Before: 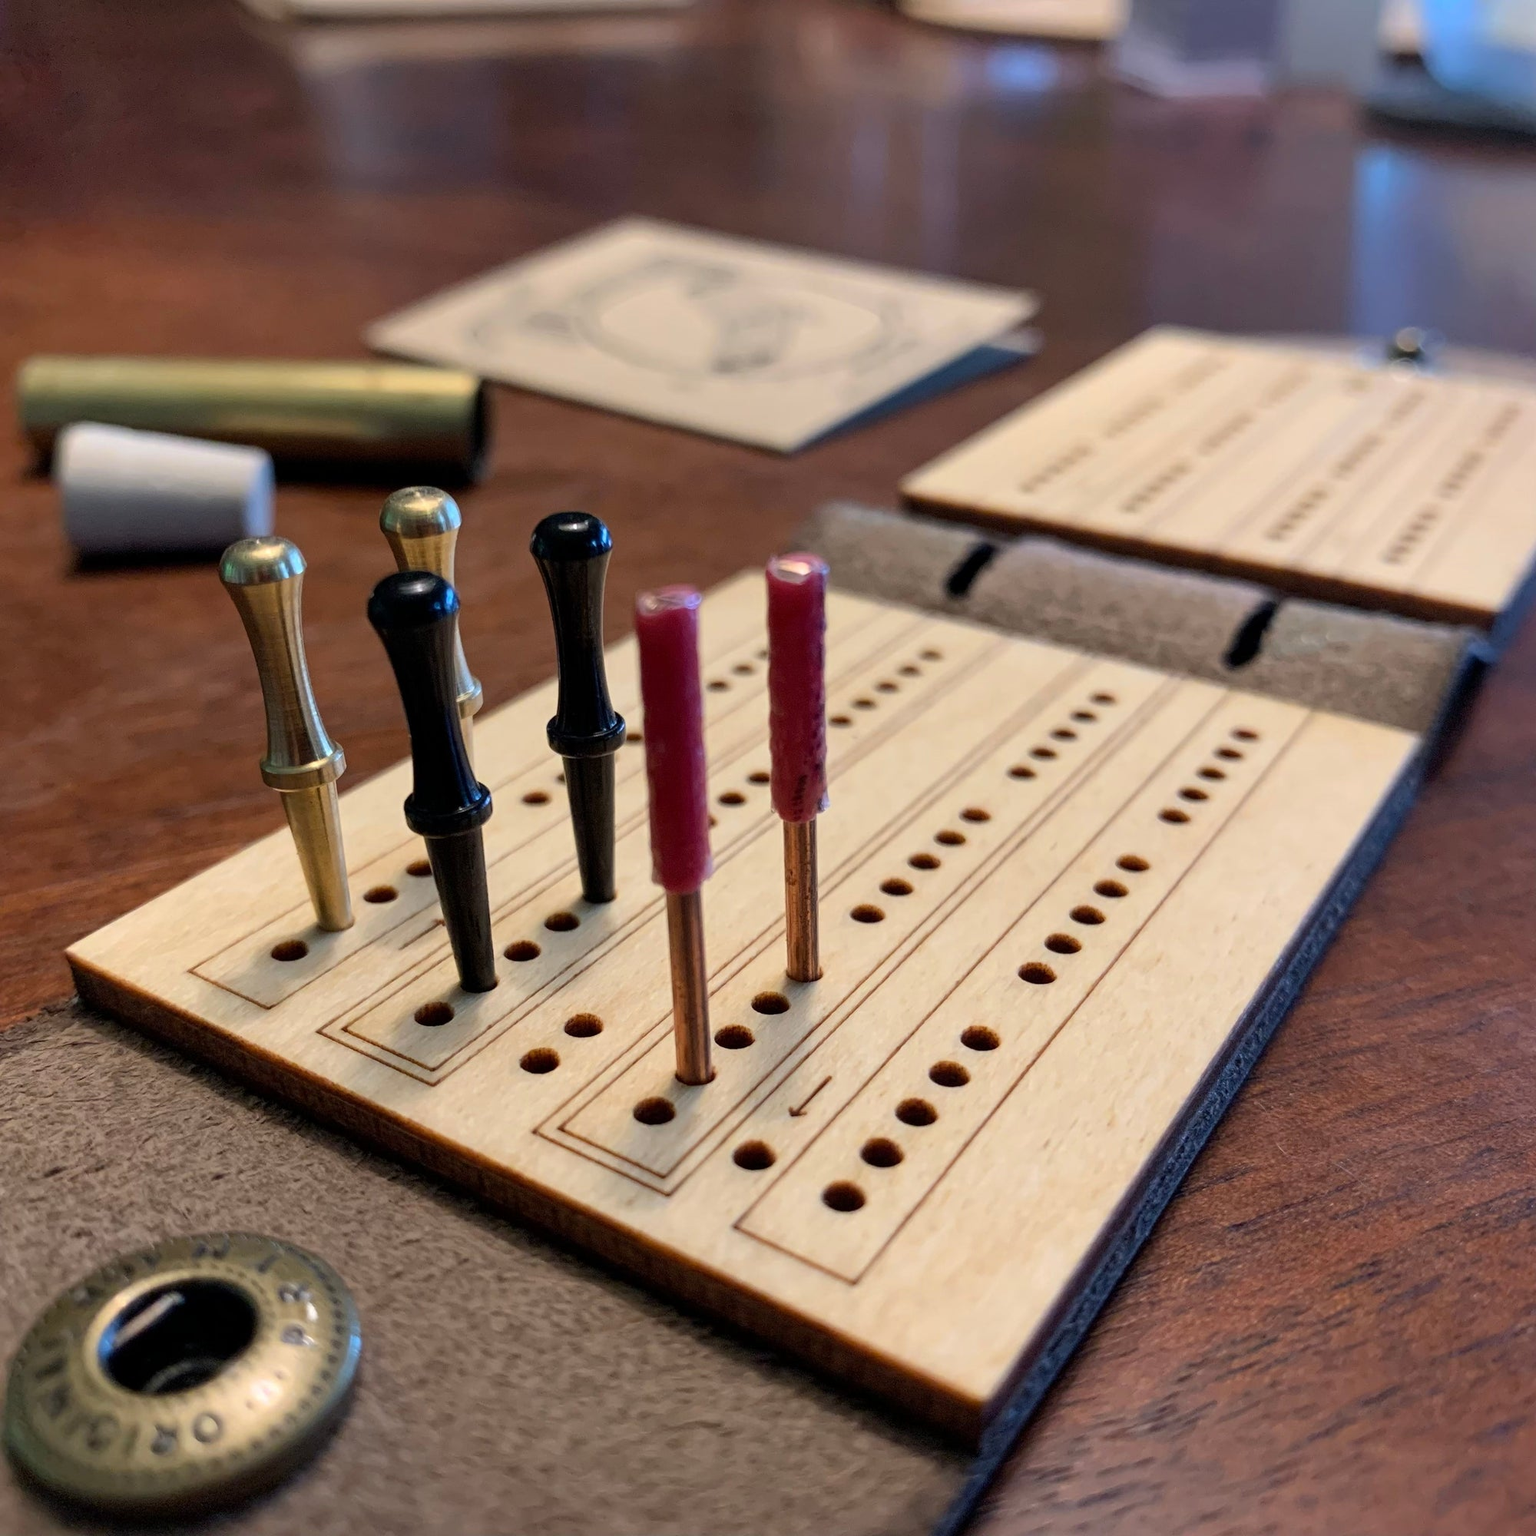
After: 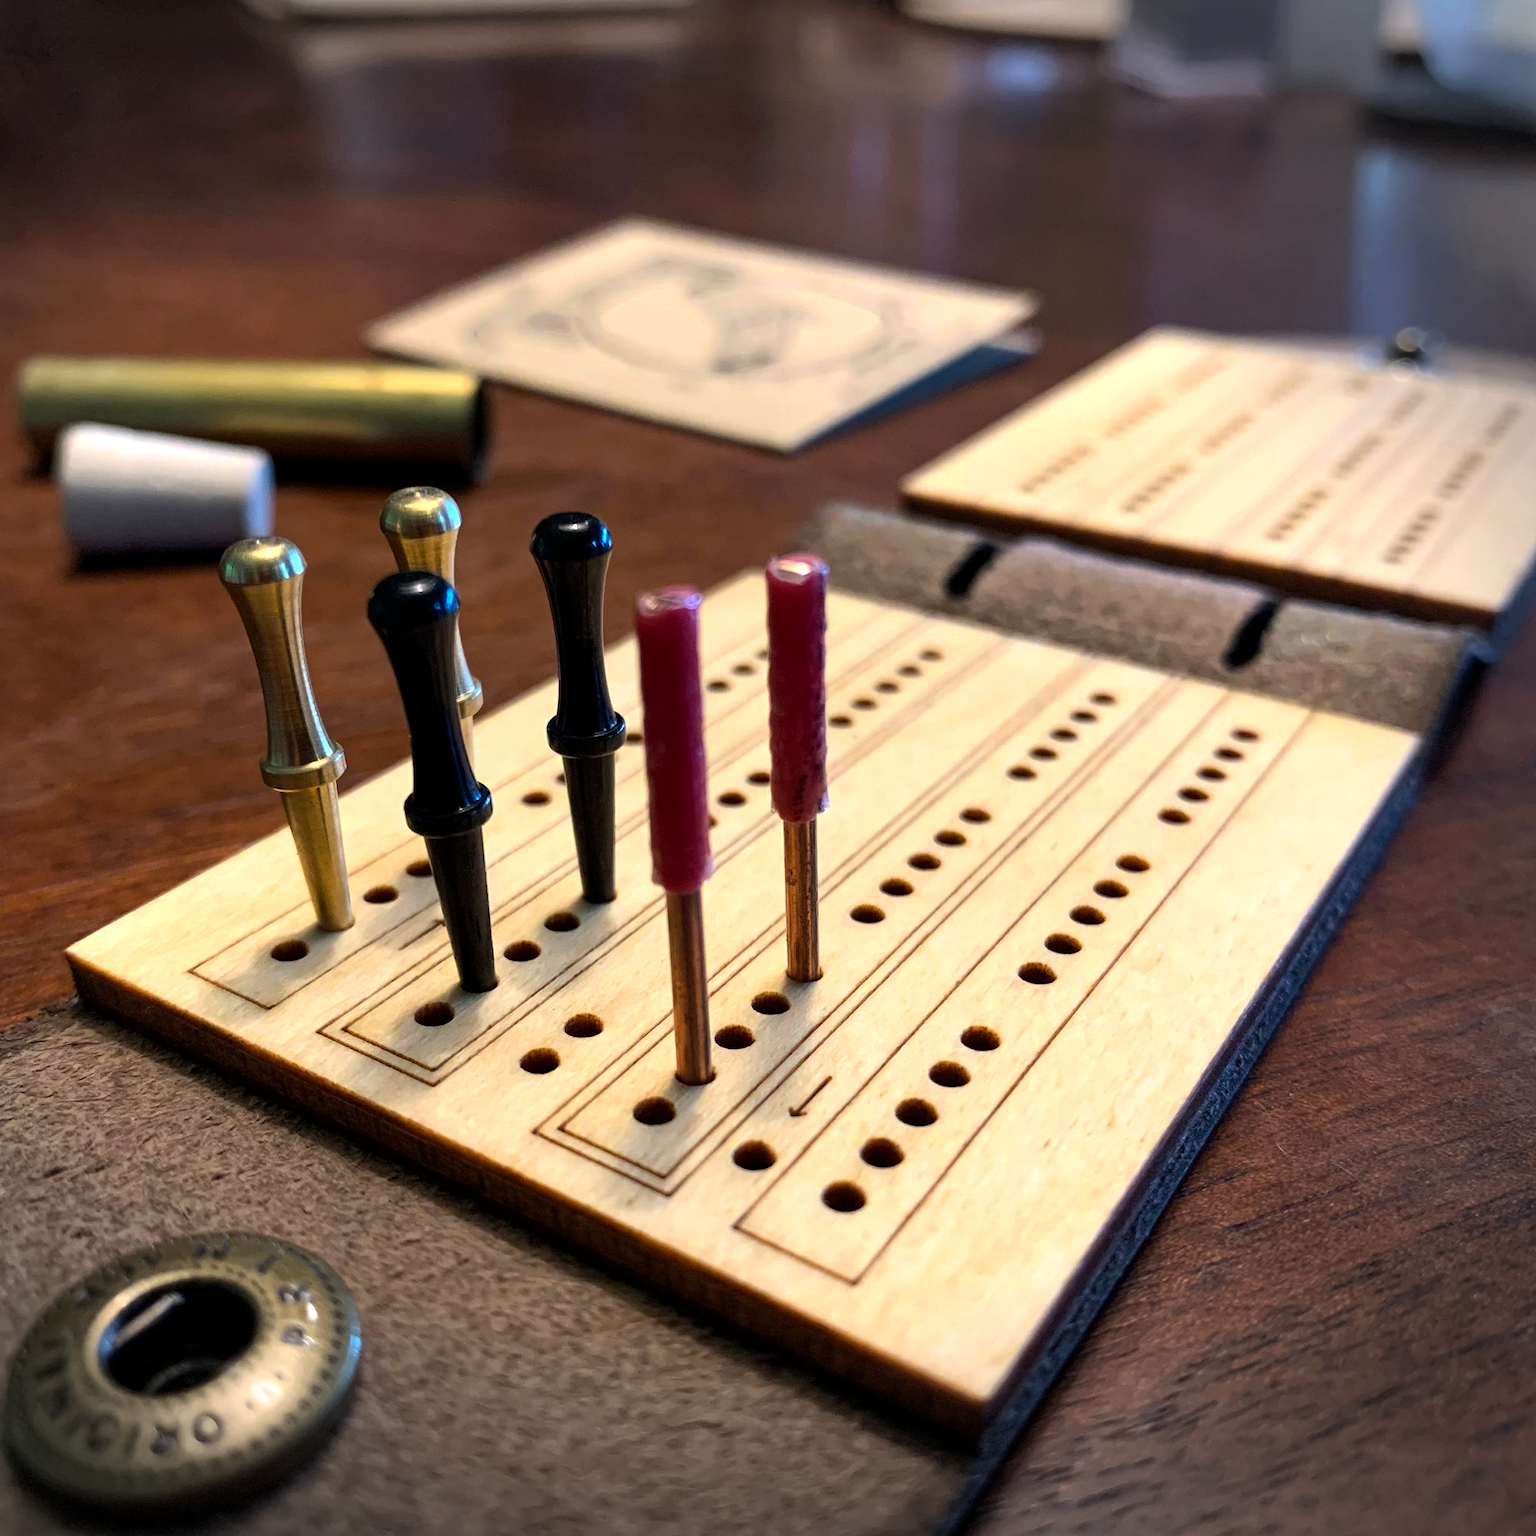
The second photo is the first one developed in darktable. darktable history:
vignetting: fall-off start 88.41%, fall-off radius 43.07%, center (-0.119, -0.003), width/height ratio 1.158
color balance rgb: linear chroma grading › global chroma 15.025%, perceptual saturation grading › global saturation 0.128%, perceptual brilliance grading › global brilliance 15.533%, perceptual brilliance grading › shadows -34.886%, global vibrance 20%
